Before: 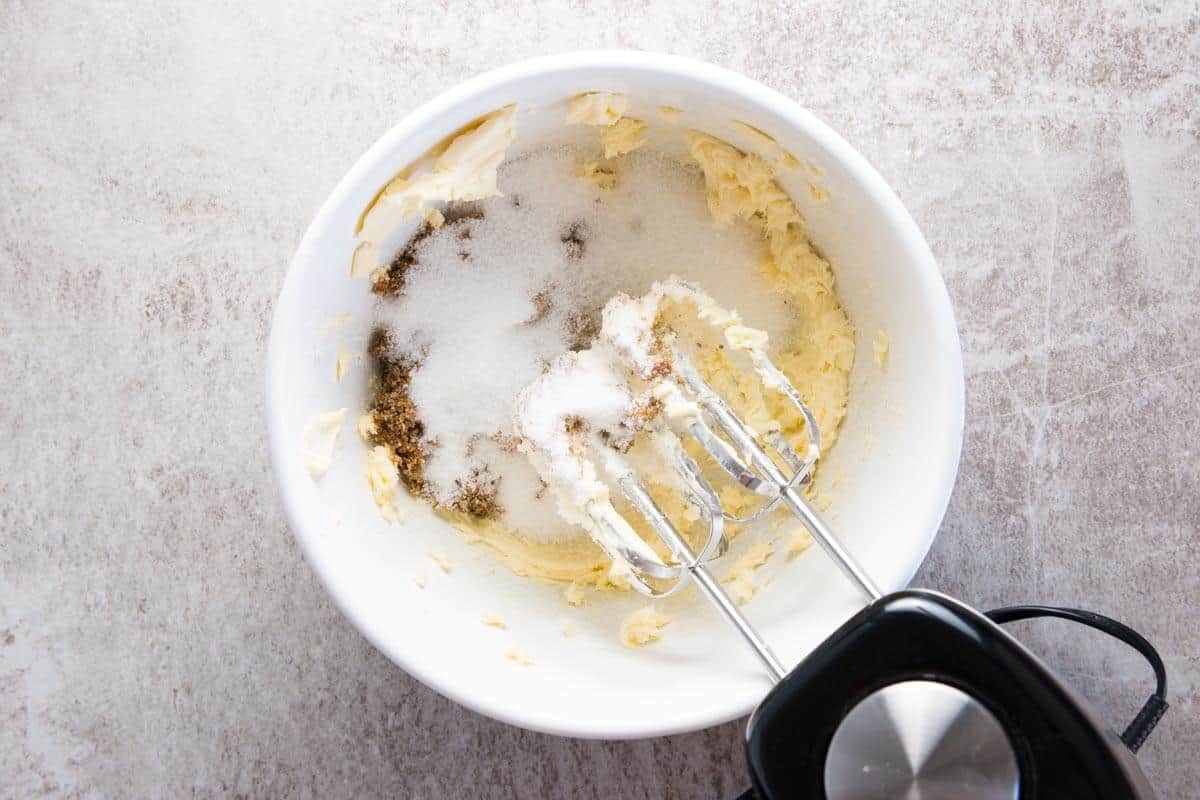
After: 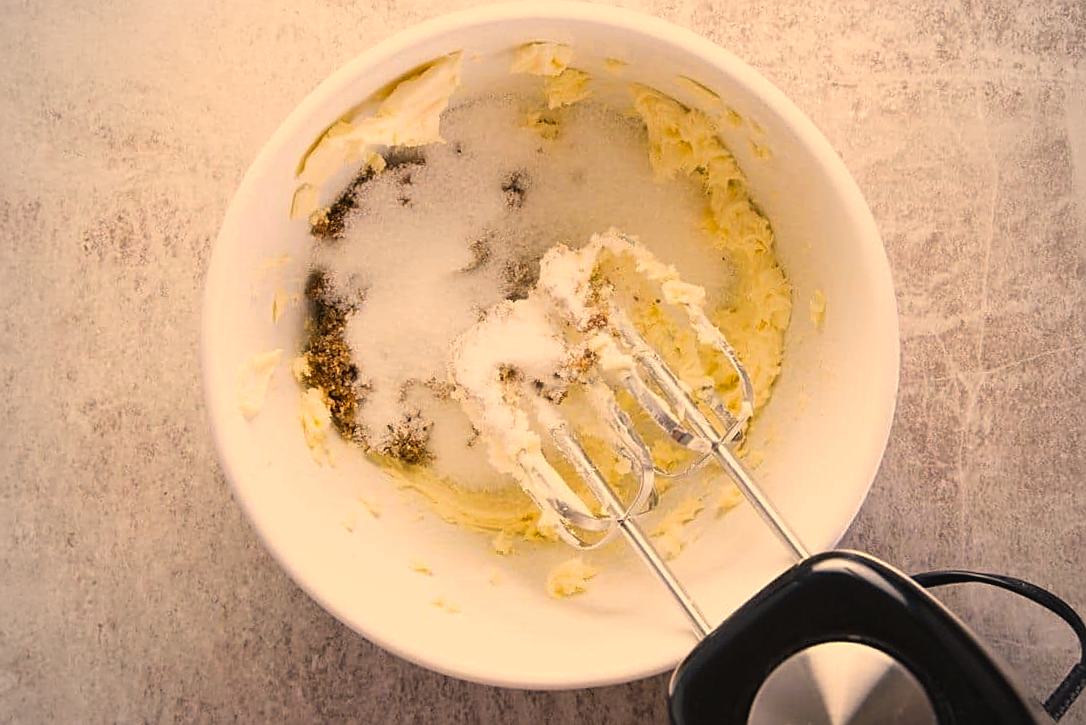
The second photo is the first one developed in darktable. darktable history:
crop and rotate: angle -2.01°, left 3.105%, top 4.043%, right 1.621%, bottom 0.536%
sharpen: on, module defaults
tone equalizer: edges refinement/feathering 500, mask exposure compensation -1.57 EV, preserve details no
vignetting: fall-off radius 60.87%, brightness -0.28, unbound false
tone curve: curves: ch0 [(0, 0.029) (0.253, 0.237) (1, 0.945)]; ch1 [(0, 0) (0.401, 0.42) (0.442, 0.47) (0.492, 0.498) (0.511, 0.523) (0.557, 0.565) (0.66, 0.683) (1, 1)]; ch2 [(0, 0) (0.394, 0.413) (0.5, 0.5) (0.578, 0.568) (1, 1)], preserve colors none
color correction: highlights a* 15, highlights b* 31.15
